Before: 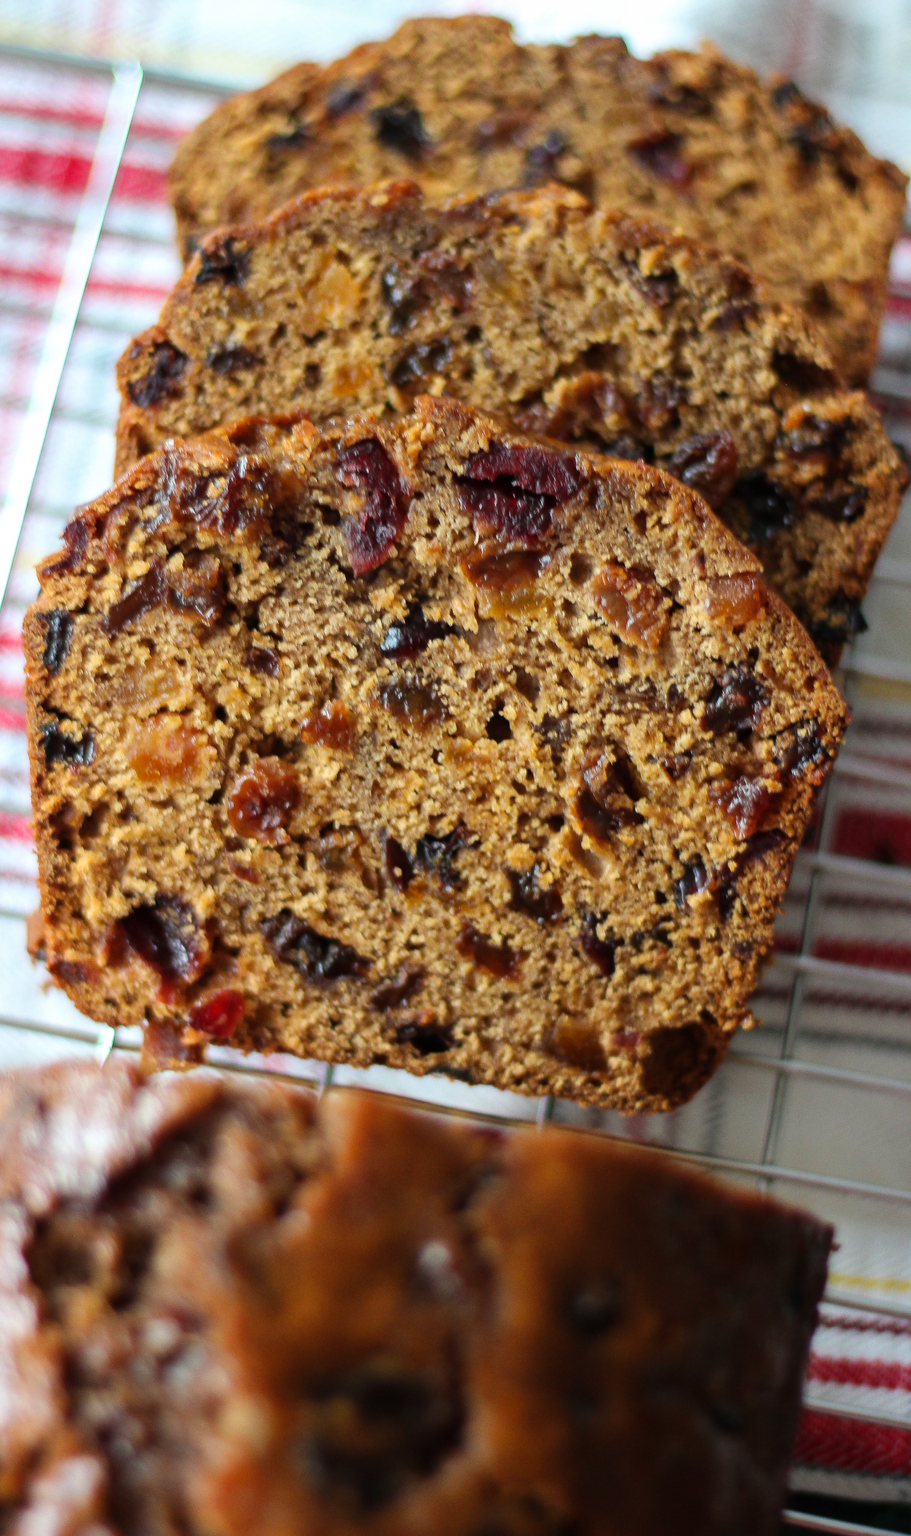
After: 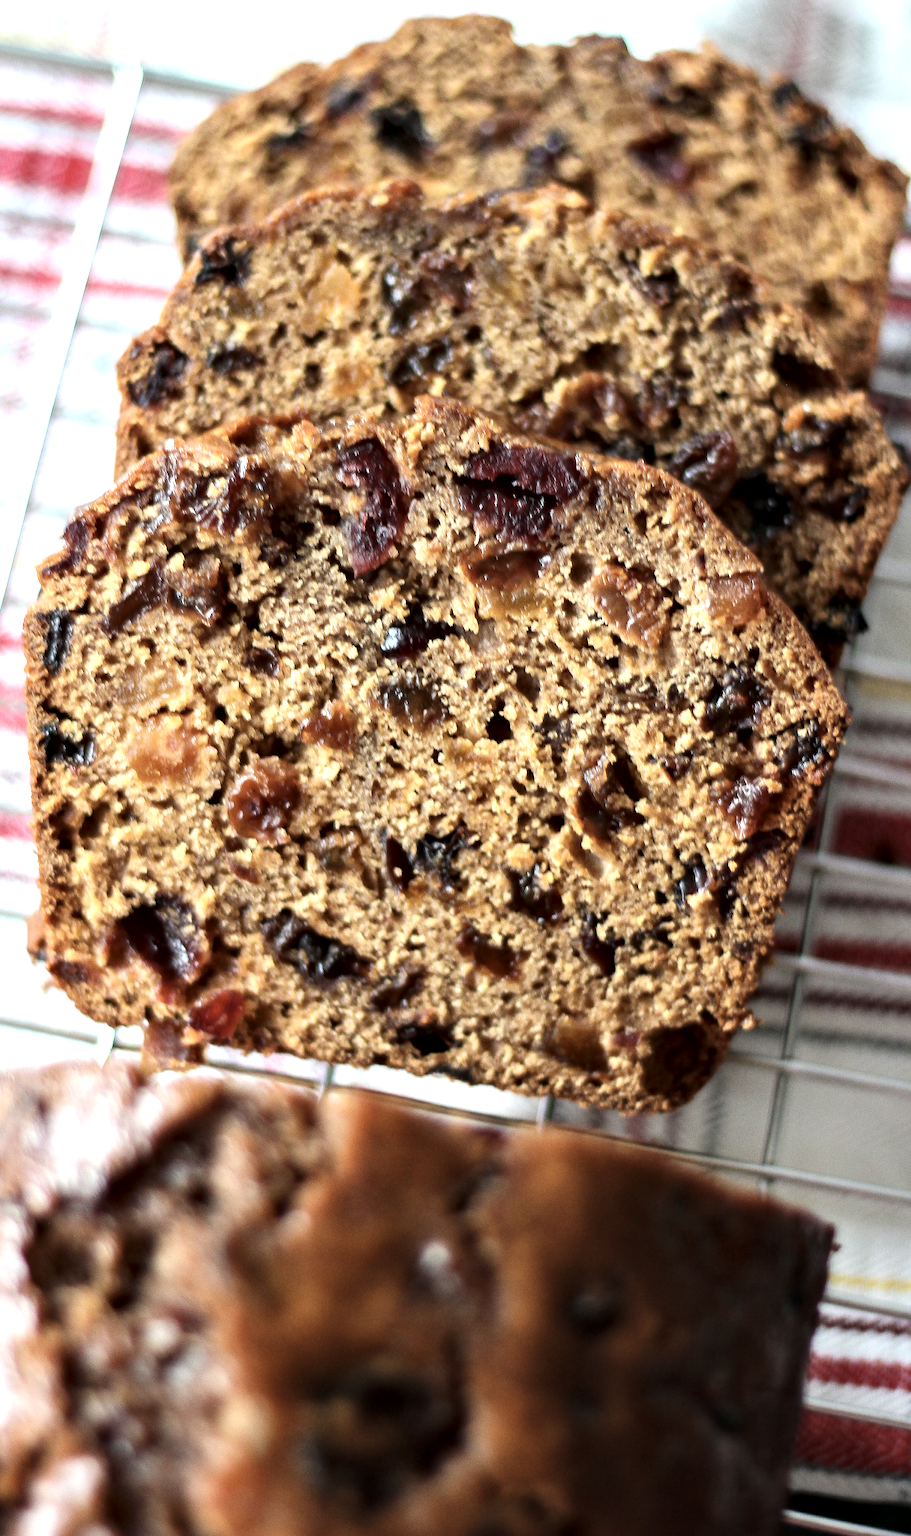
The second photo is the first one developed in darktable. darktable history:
contrast brightness saturation: contrast 0.1, saturation -0.3
contrast equalizer: y [[0.524, 0.538, 0.547, 0.548, 0.538, 0.524], [0.5 ×6], [0.5 ×6], [0 ×6], [0 ×6]]
exposure: exposure 0.6 EV, compensate highlight preservation false
